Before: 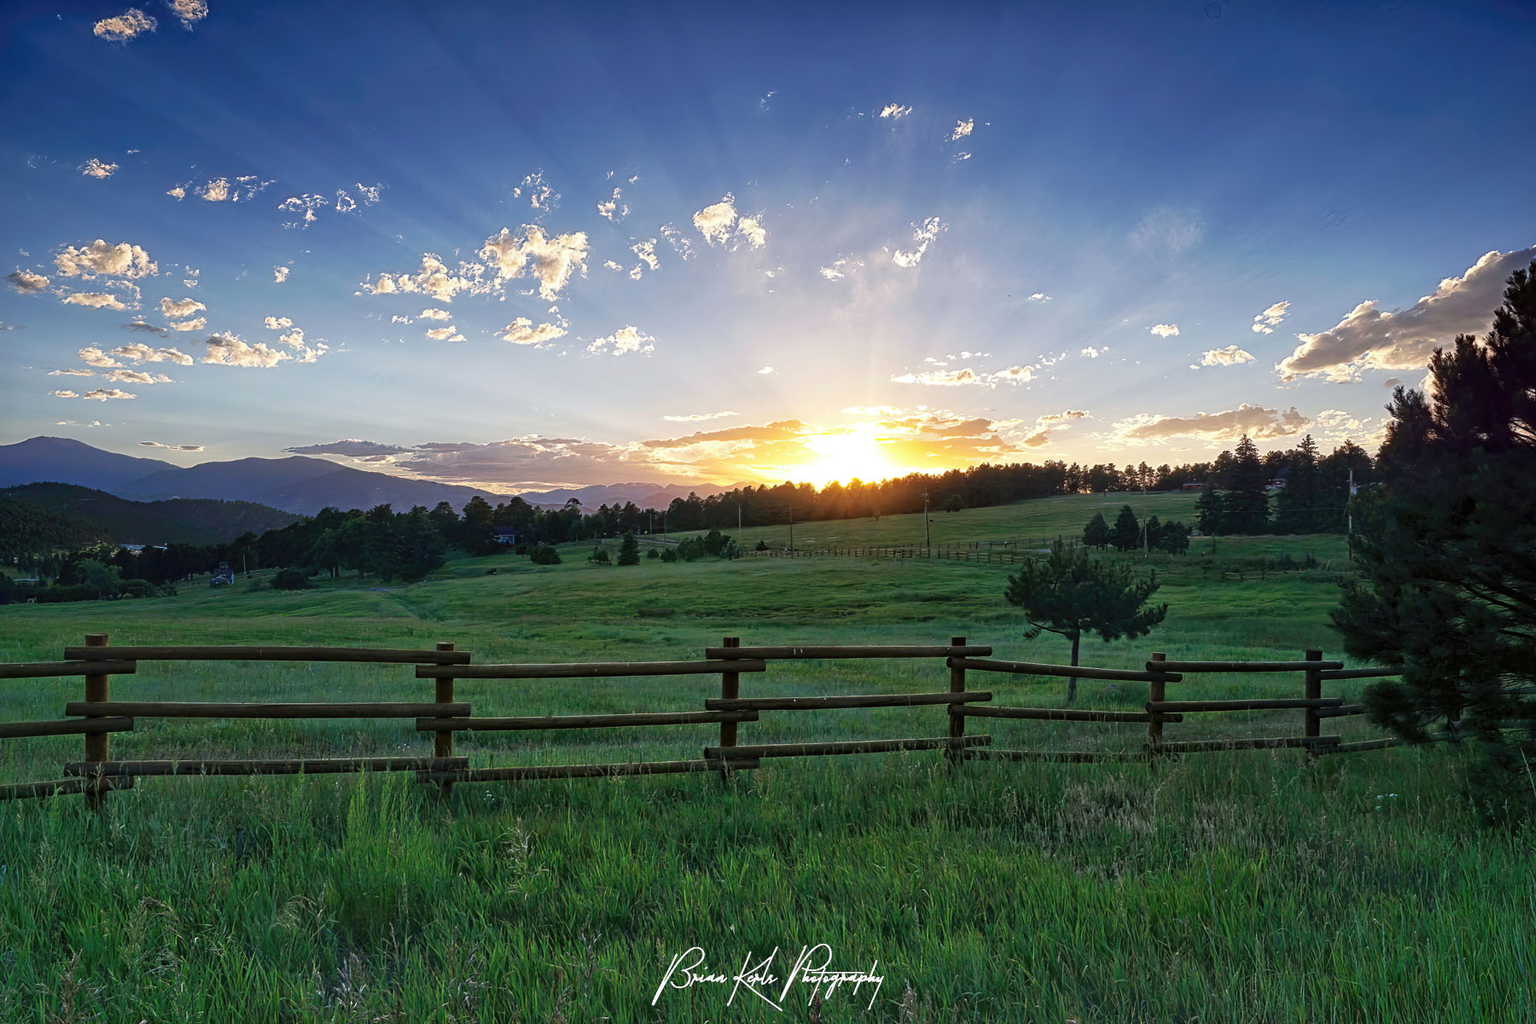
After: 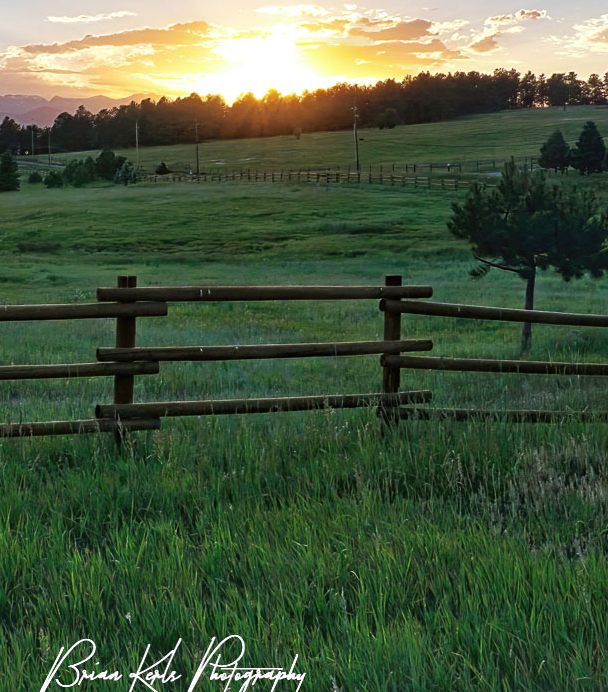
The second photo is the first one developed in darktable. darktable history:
crop: left 40.568%, top 39.308%, right 25.646%, bottom 2.958%
